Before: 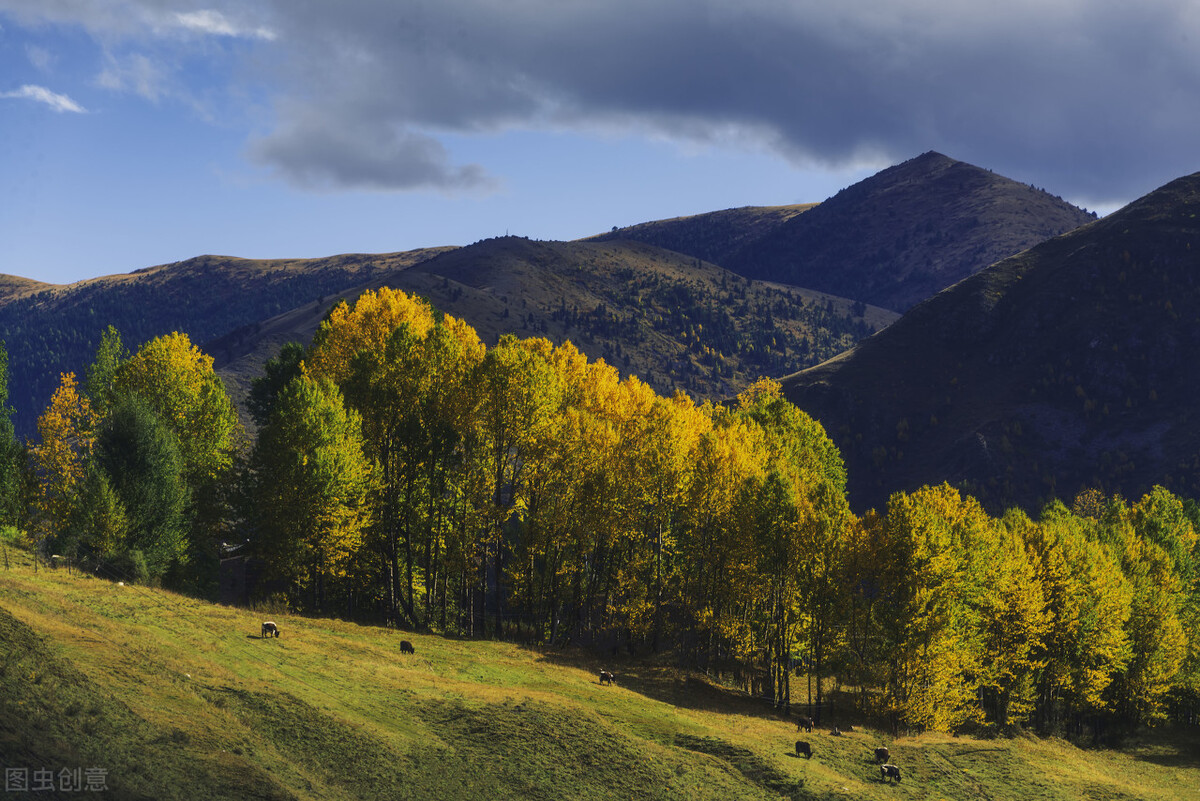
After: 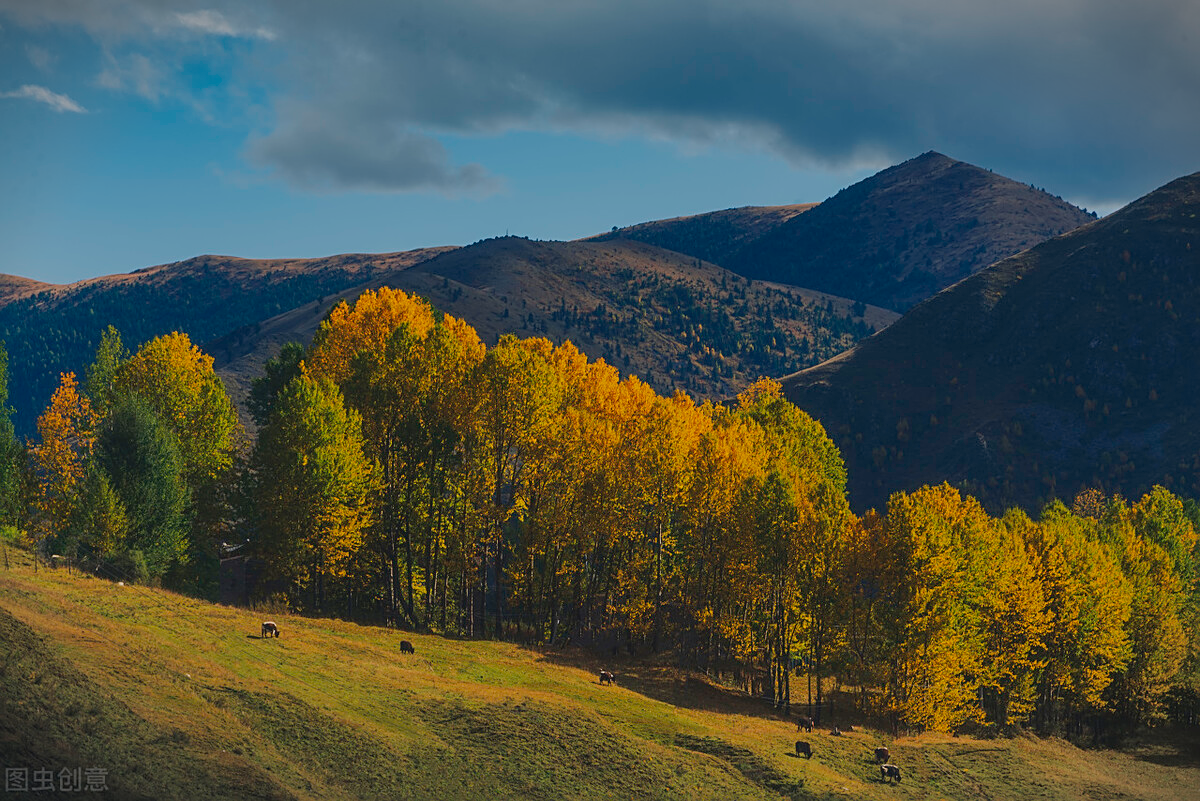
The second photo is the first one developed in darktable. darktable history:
sharpen: on, module defaults
contrast brightness saturation: contrast -0.096, saturation -0.085
vignetting: fall-off start 99.16%, width/height ratio 1.308
exposure: exposure 0.201 EV, compensate exposure bias true, compensate highlight preservation false
